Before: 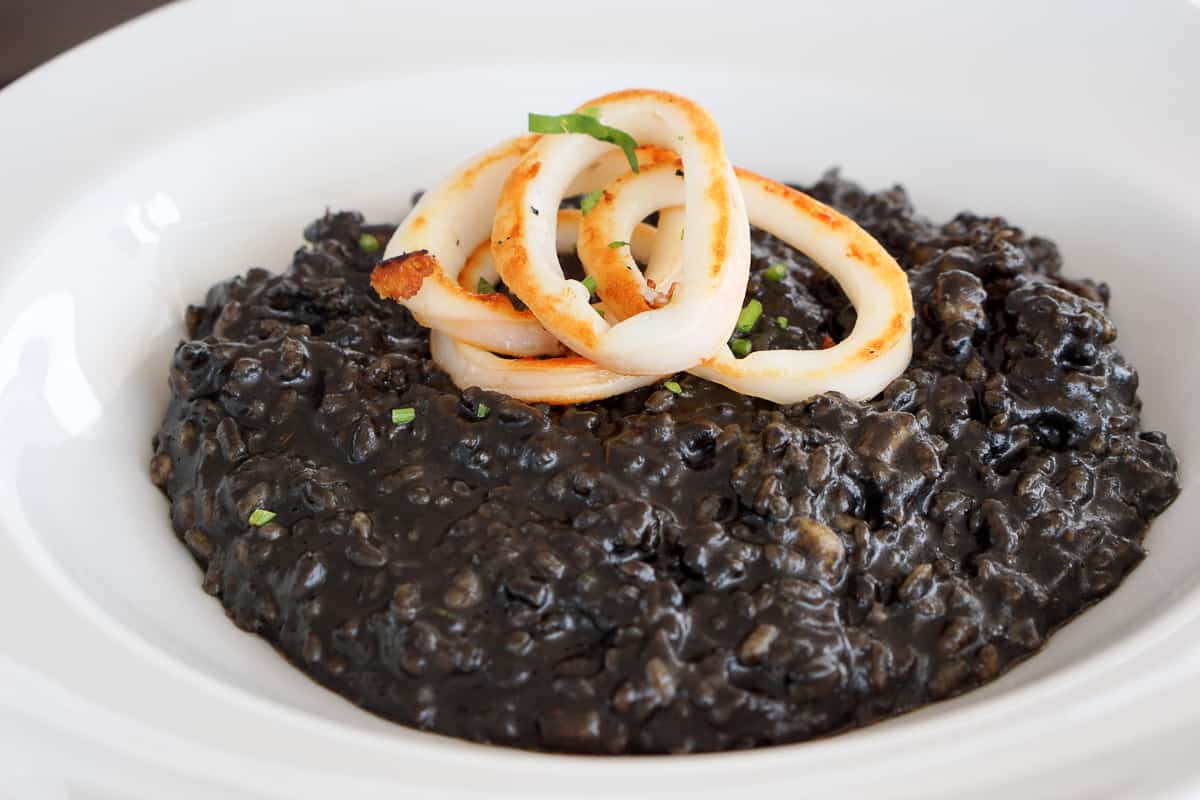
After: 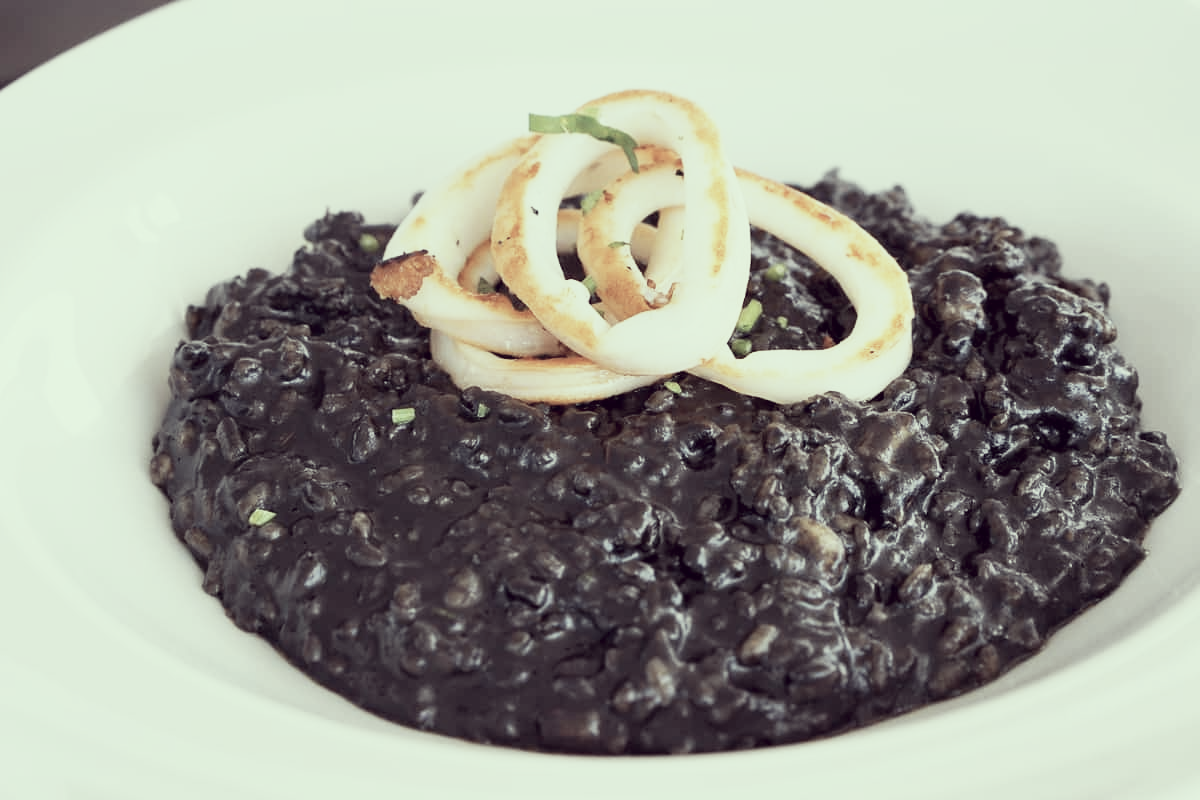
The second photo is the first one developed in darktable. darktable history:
base curve: curves: ch0 [(0, 0) (0.088, 0.125) (0.176, 0.251) (0.354, 0.501) (0.613, 0.749) (1, 0.877)], preserve colors none
color correction: highlights a* -20.67, highlights b* 20.49, shadows a* 19.75, shadows b* -20.86, saturation 0.41
